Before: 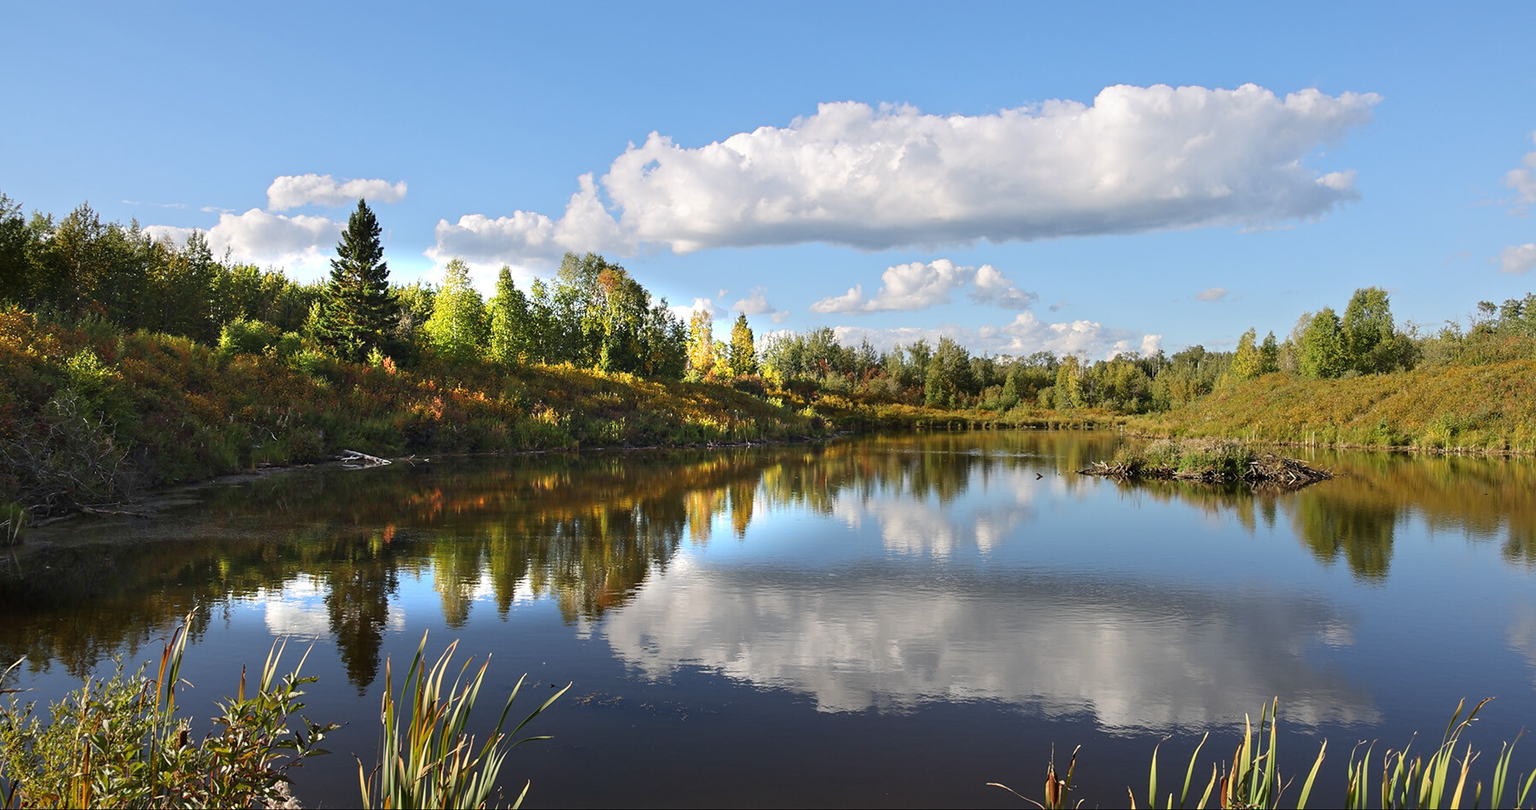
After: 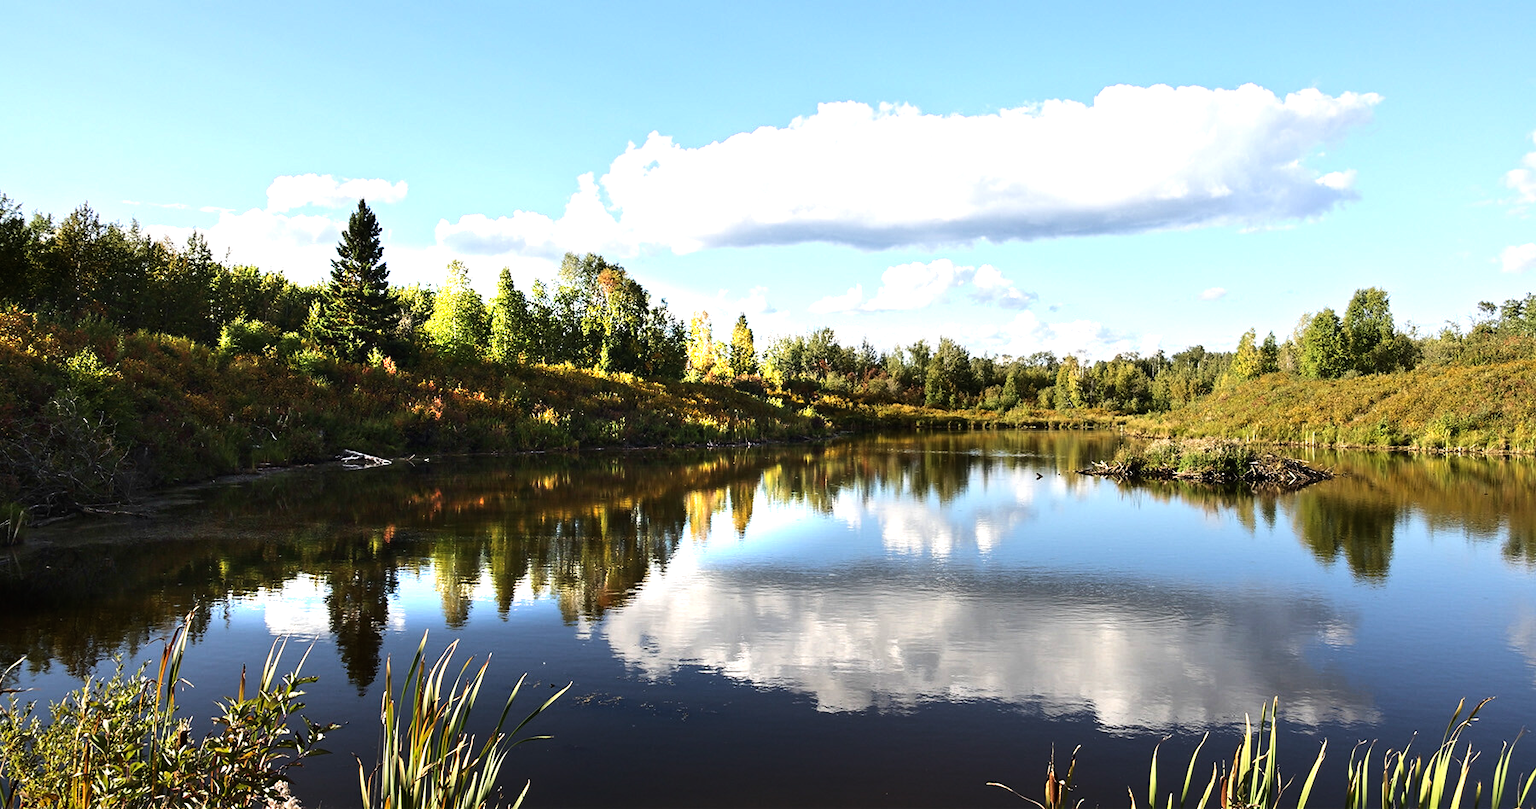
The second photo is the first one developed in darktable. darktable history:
tone equalizer: -8 EV -1.08 EV, -7 EV -1.01 EV, -6 EV -0.867 EV, -5 EV -0.578 EV, -3 EV 0.578 EV, -2 EV 0.867 EV, -1 EV 1.01 EV, +0 EV 1.08 EV, edges refinement/feathering 500, mask exposure compensation -1.57 EV, preserve details no
velvia: strength 15%
